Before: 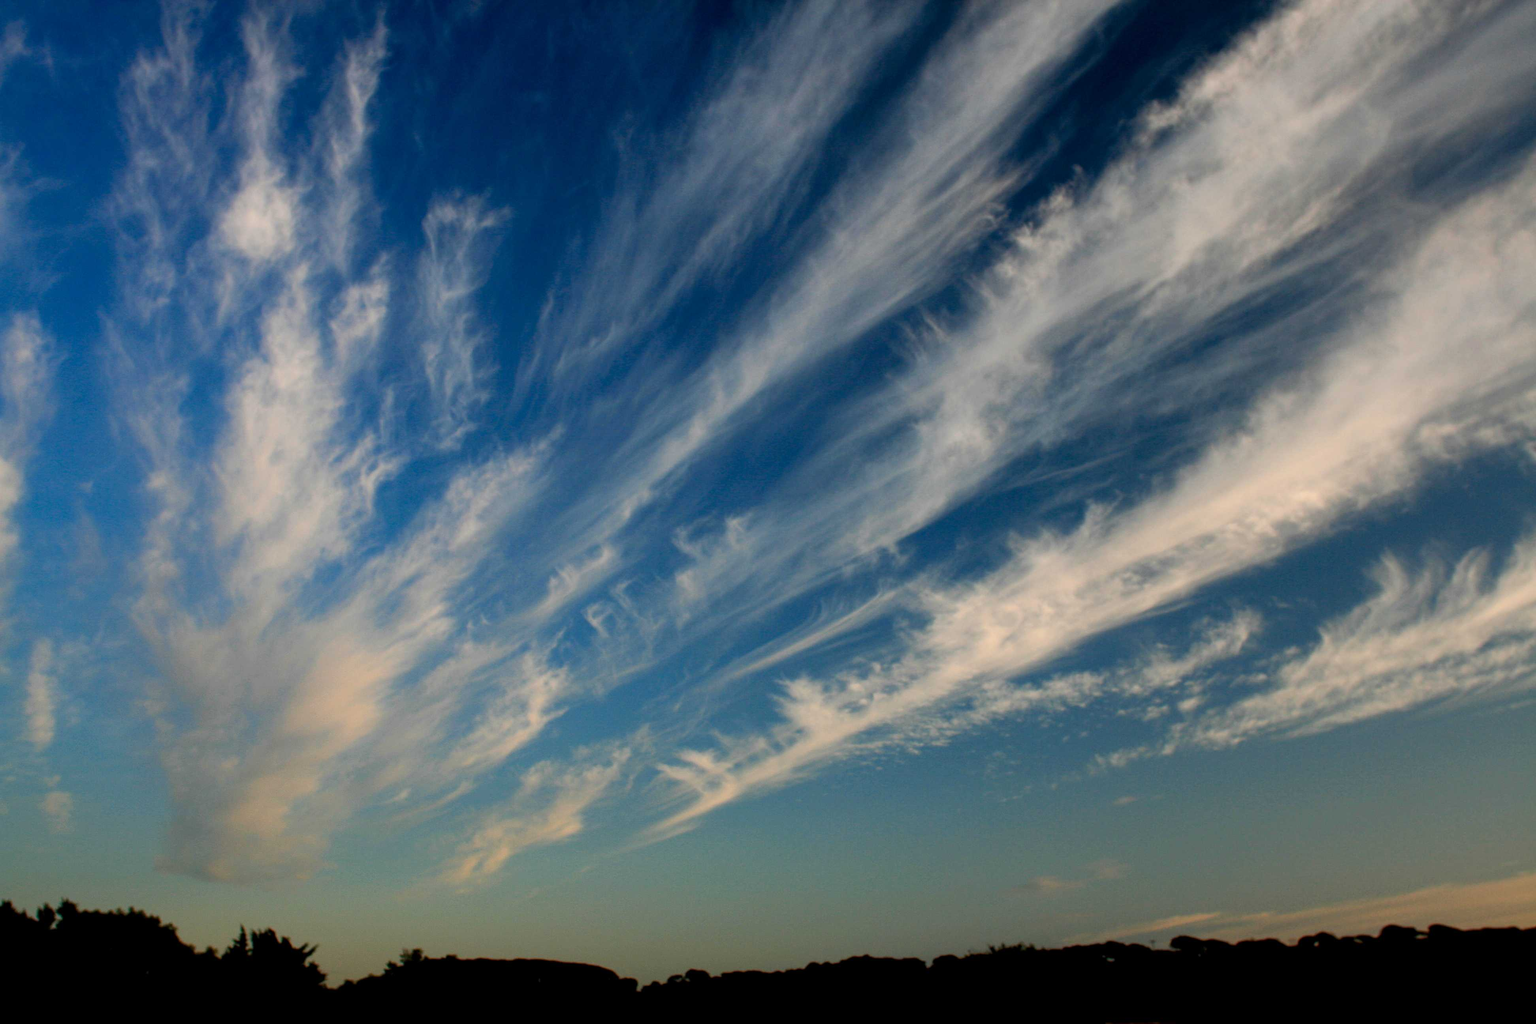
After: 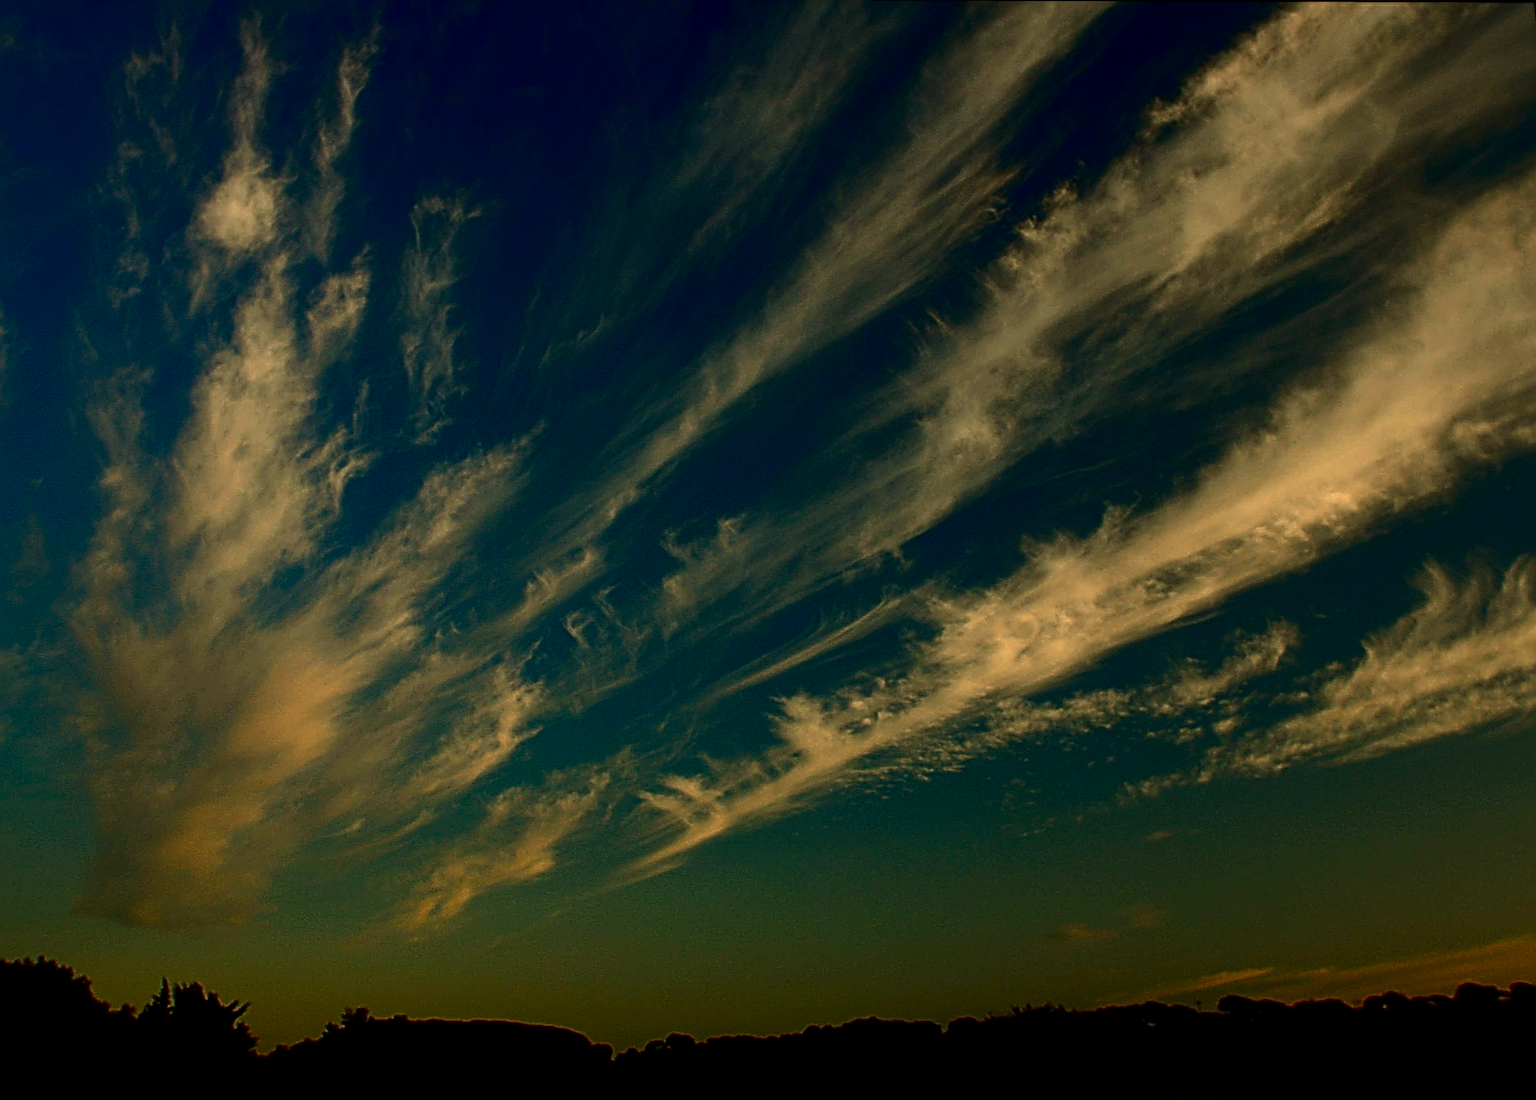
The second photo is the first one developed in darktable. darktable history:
rotate and perspective: rotation 0.215°, lens shift (vertical) -0.139, crop left 0.069, crop right 0.939, crop top 0.002, crop bottom 0.996
contrast brightness saturation: contrast 0.09, brightness -0.59, saturation 0.17
white balance: red 1.08, blue 0.791
sharpen: radius 4.001, amount 2
